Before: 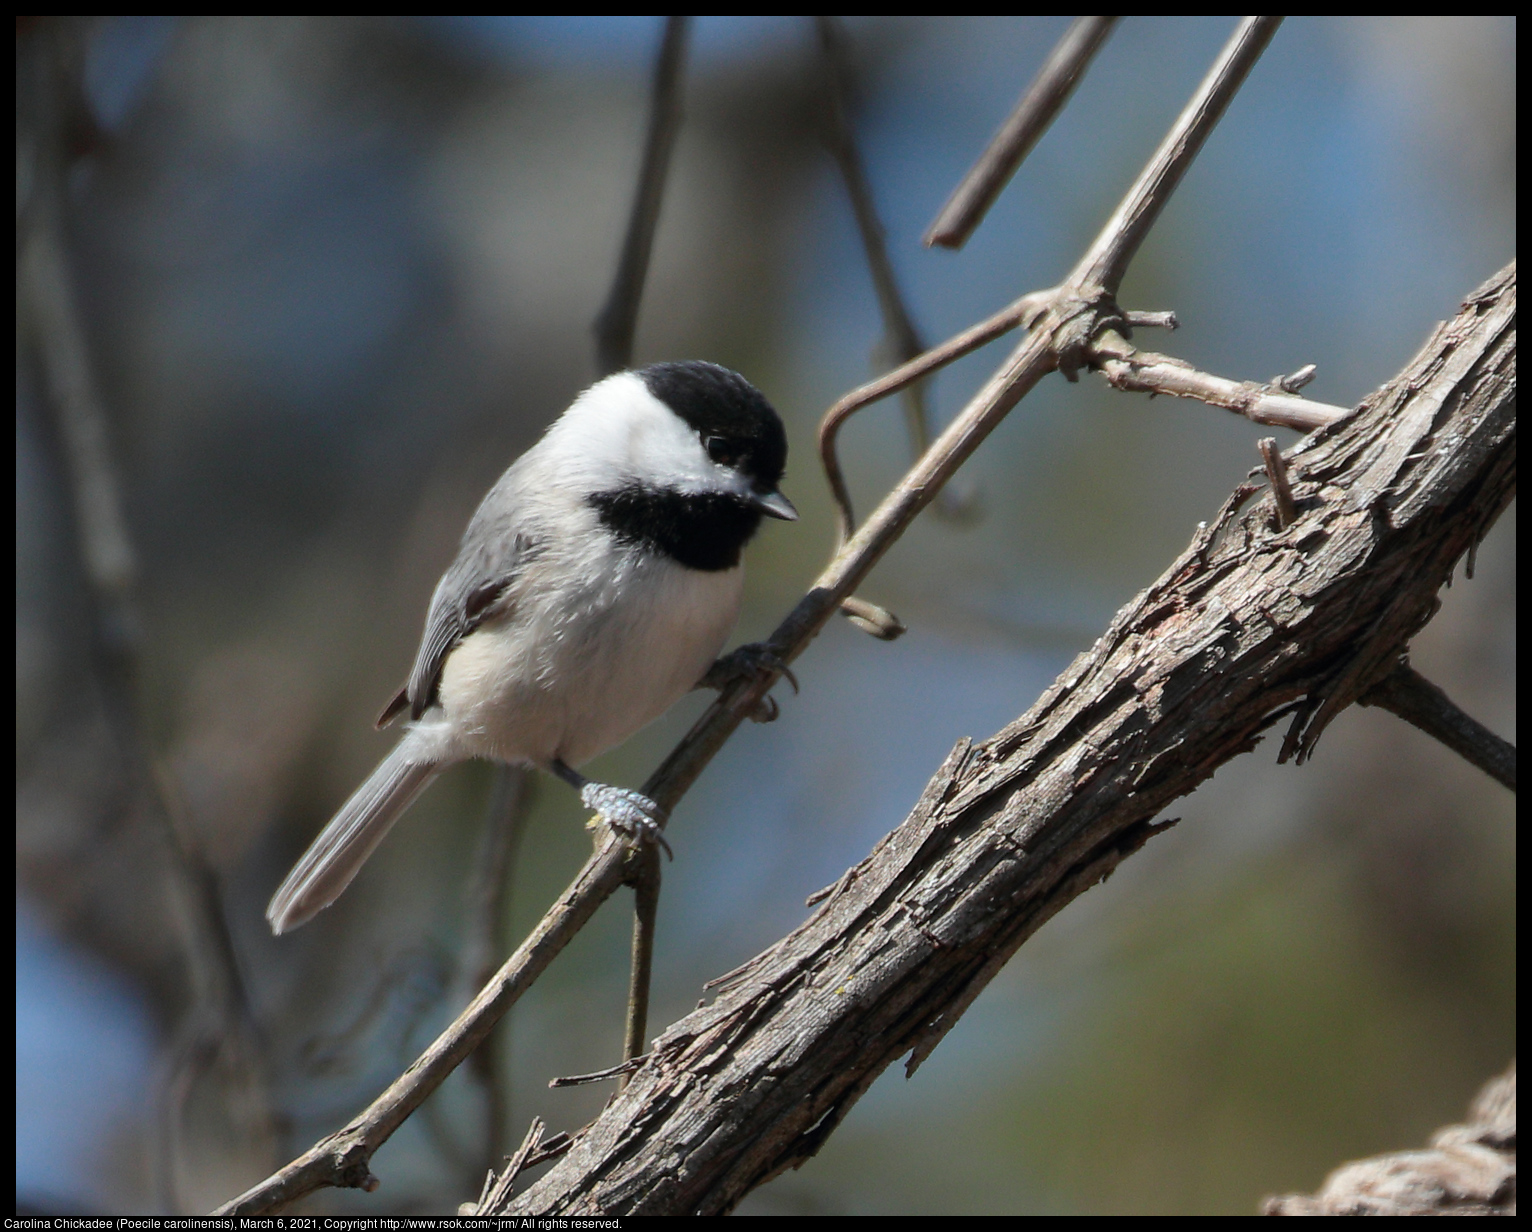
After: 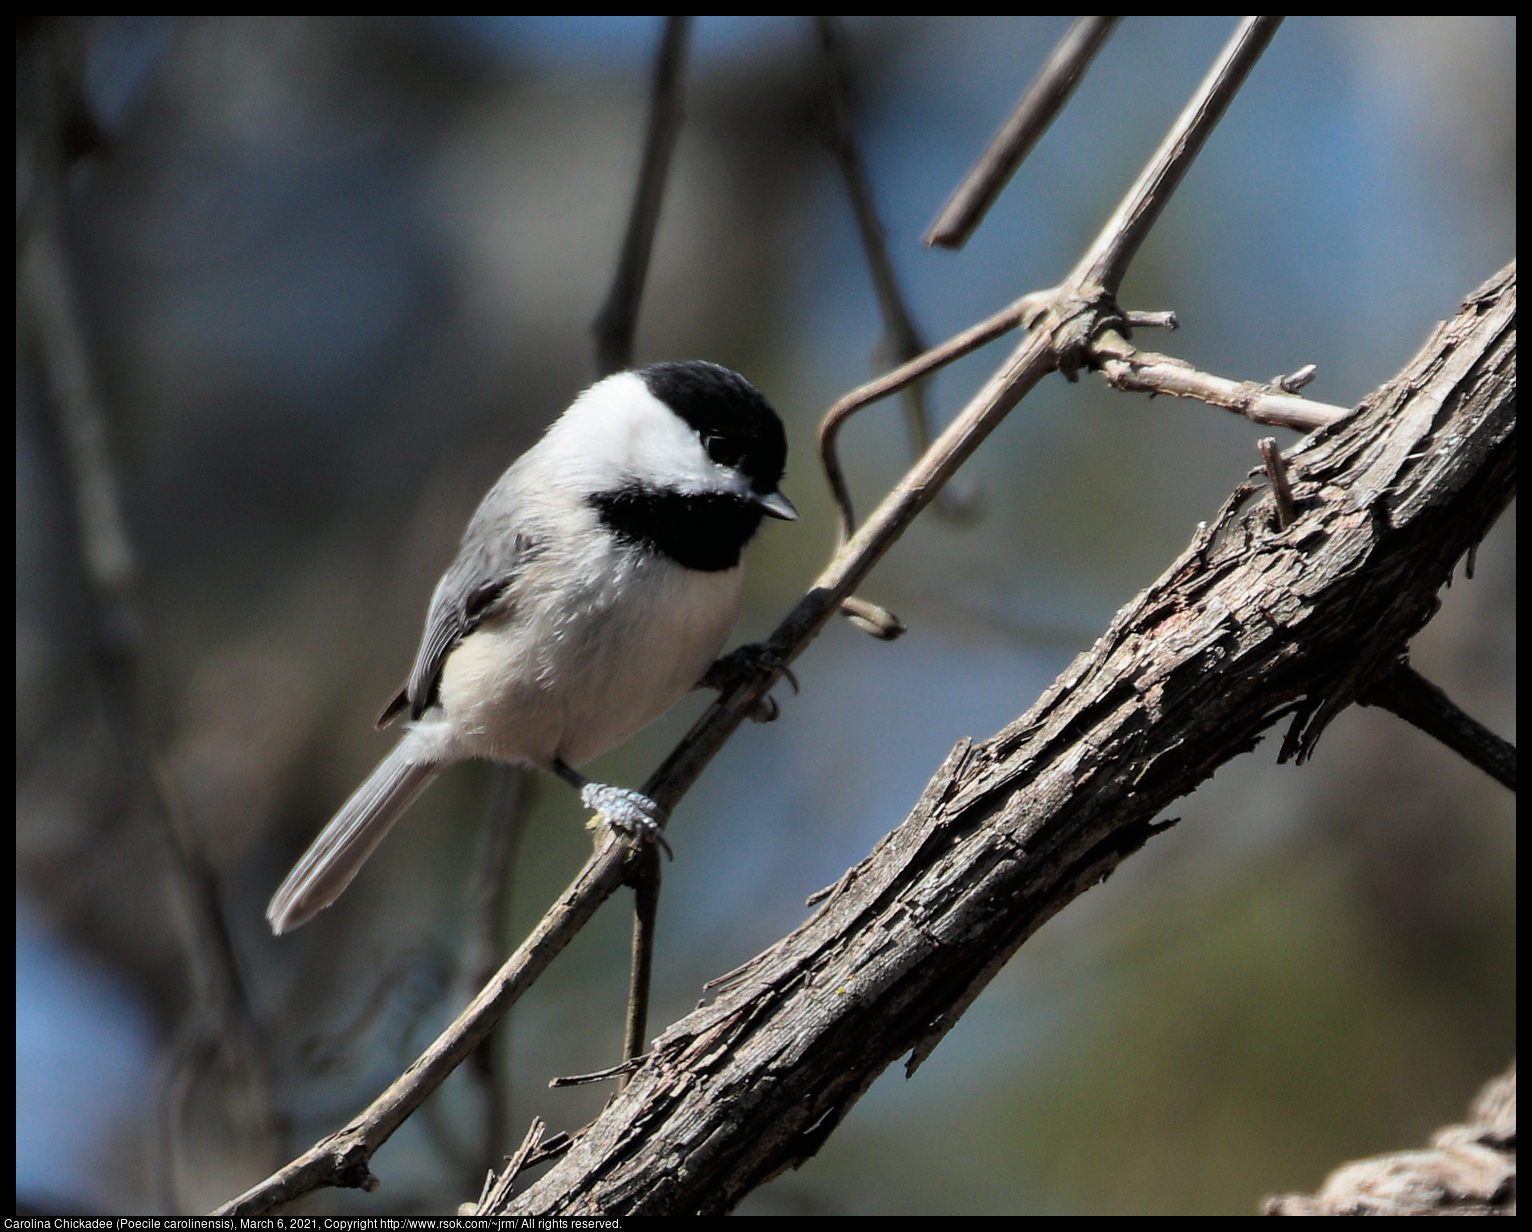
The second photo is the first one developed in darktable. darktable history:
tone curve: curves: ch0 [(0, 0) (0.118, 0.034) (0.182, 0.124) (0.265, 0.214) (0.504, 0.508) (0.783, 0.825) (1, 1)], color space Lab, linked channels, preserve colors none
contrast brightness saturation: contrast -0.02, brightness -0.01, saturation 0.03
